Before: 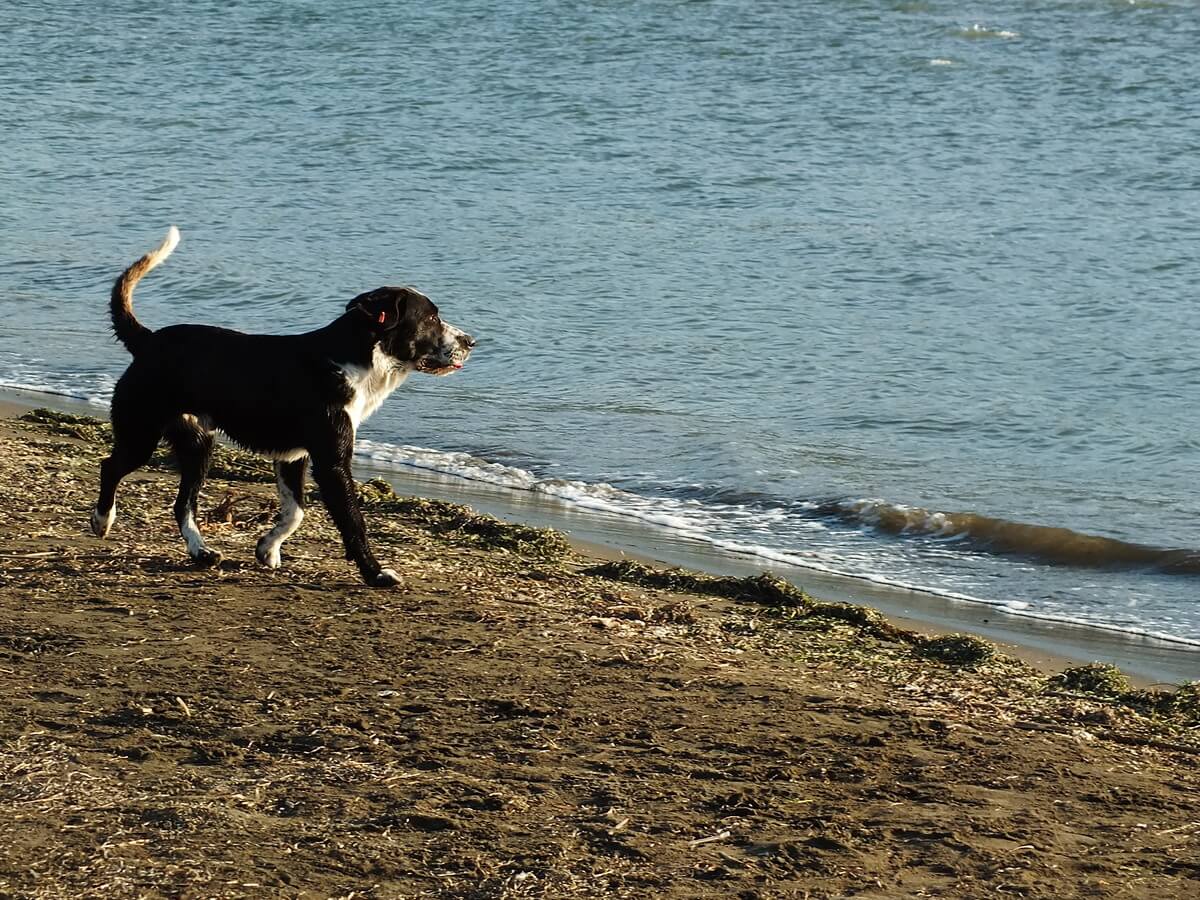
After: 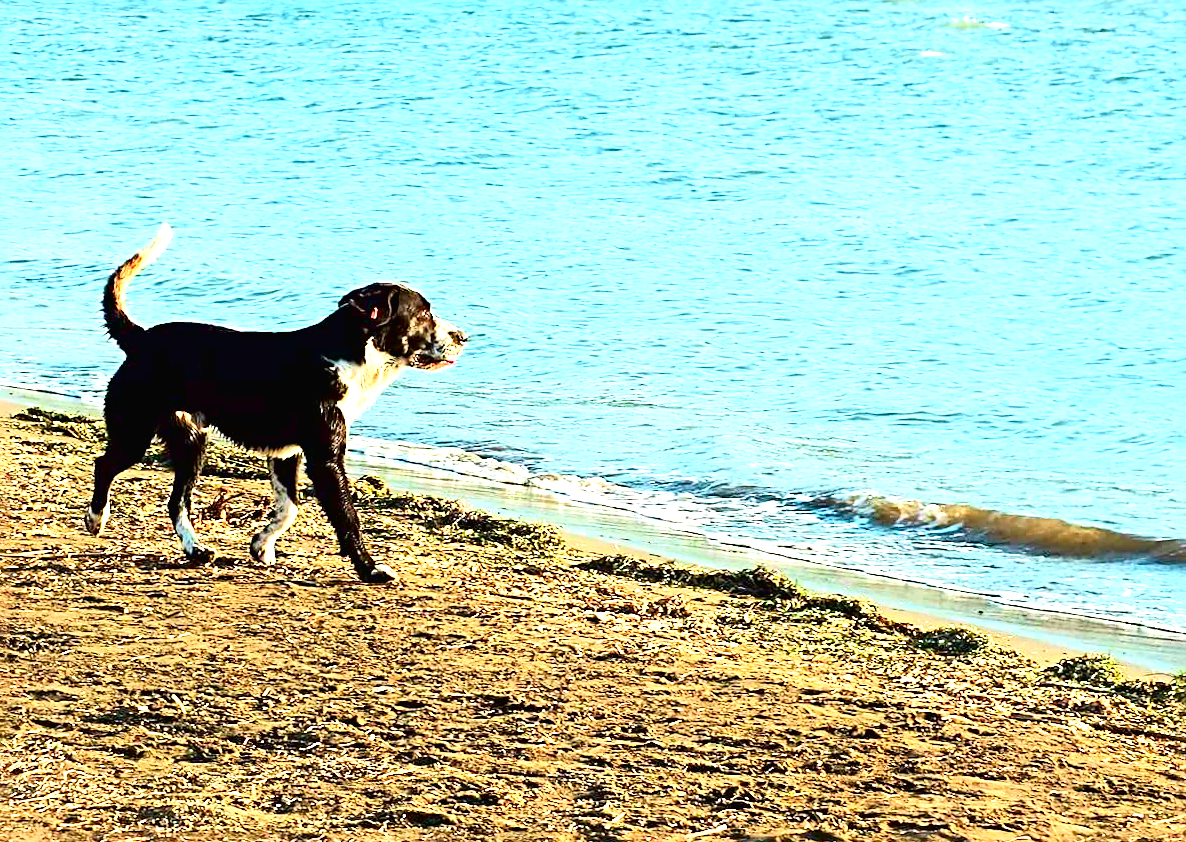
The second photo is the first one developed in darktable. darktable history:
sharpen: radius 4
rotate and perspective: rotation -0.45°, automatic cropping original format, crop left 0.008, crop right 0.992, crop top 0.012, crop bottom 0.988
exposure: black level correction 0.001, exposure 1.84 EV, compensate highlight preservation false
crop and rotate: top 0%, bottom 5.097%
color balance: output saturation 120%
tone curve: curves: ch0 [(0, 0.013) (0.054, 0.018) (0.205, 0.191) (0.289, 0.292) (0.39, 0.424) (0.493, 0.551) (0.647, 0.752) (0.796, 0.887) (1, 0.998)]; ch1 [(0, 0) (0.371, 0.339) (0.477, 0.452) (0.494, 0.495) (0.501, 0.501) (0.51, 0.516) (0.54, 0.557) (0.572, 0.605) (0.625, 0.687) (0.774, 0.841) (1, 1)]; ch2 [(0, 0) (0.32, 0.281) (0.403, 0.399) (0.441, 0.428) (0.47, 0.469) (0.498, 0.496) (0.524, 0.543) (0.551, 0.579) (0.633, 0.665) (0.7, 0.711) (1, 1)], color space Lab, independent channels, preserve colors none
